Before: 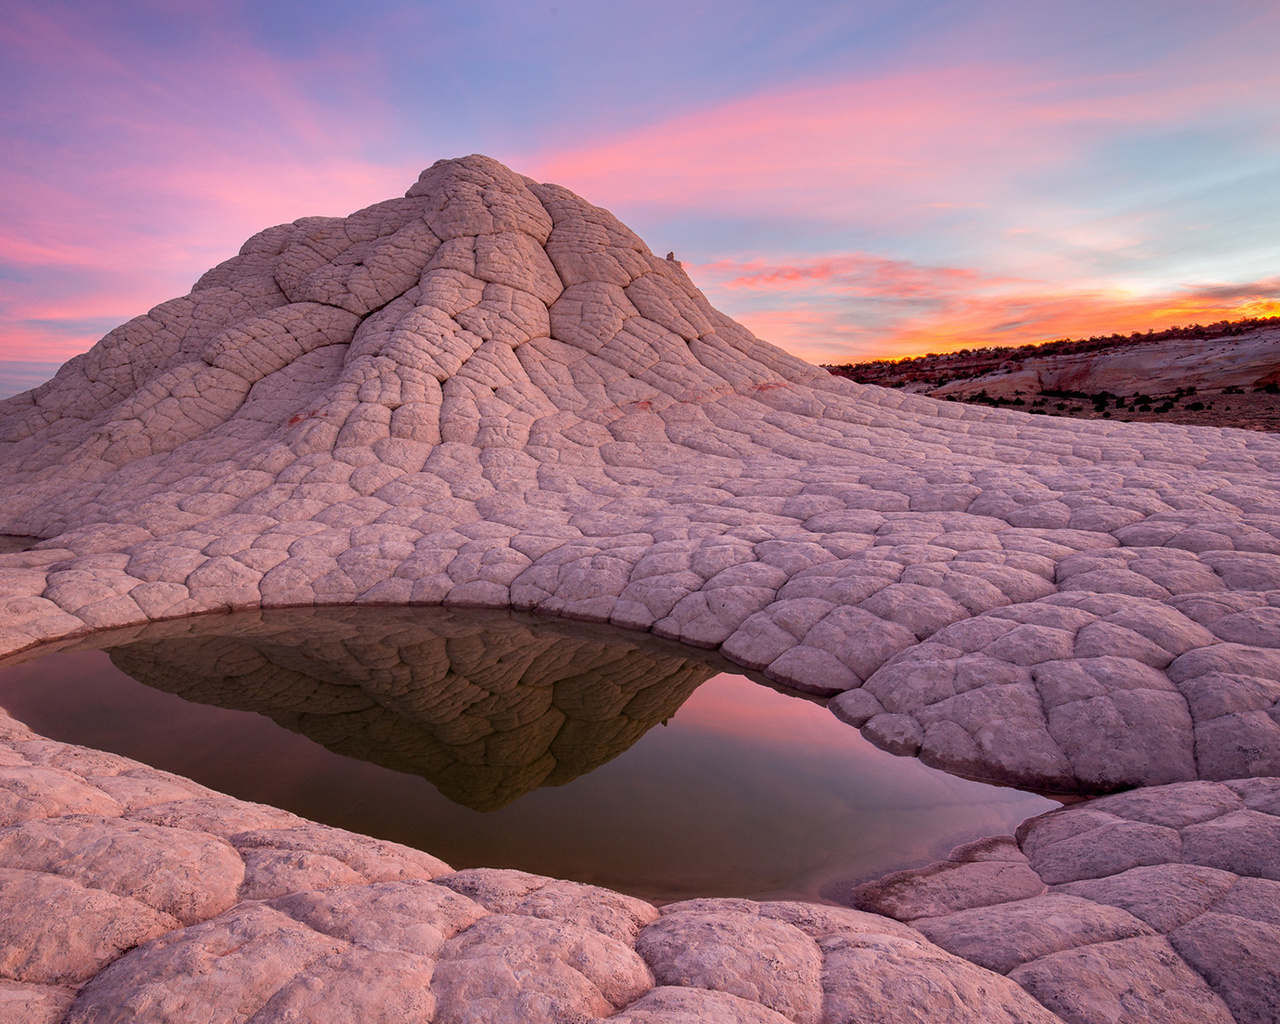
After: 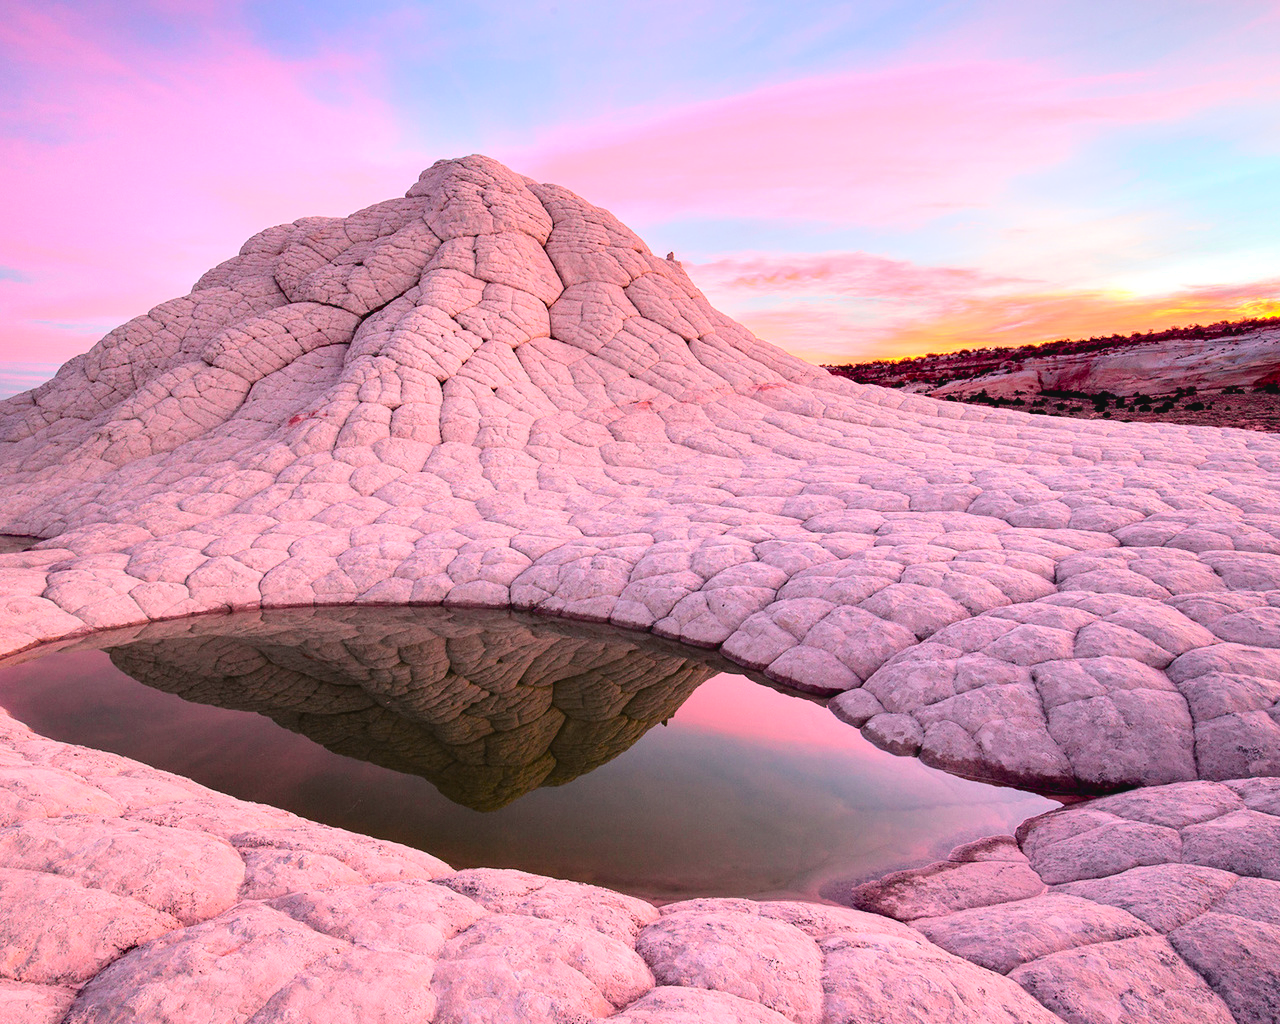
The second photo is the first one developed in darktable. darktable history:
exposure: exposure 0.653 EV, compensate exposure bias true, compensate highlight preservation false
tone curve: curves: ch0 [(0, 0.037) (0.045, 0.055) (0.155, 0.138) (0.29, 0.325) (0.428, 0.513) (0.604, 0.71) (0.824, 0.882) (1, 0.965)]; ch1 [(0, 0) (0.339, 0.334) (0.445, 0.419) (0.476, 0.454) (0.498, 0.498) (0.53, 0.515) (0.557, 0.556) (0.609, 0.649) (0.716, 0.746) (1, 1)]; ch2 [(0, 0) (0.327, 0.318) (0.417, 0.426) (0.46, 0.453) (0.502, 0.5) (0.526, 0.52) (0.554, 0.541) (0.626, 0.65) (0.749, 0.746) (1, 1)], color space Lab, independent channels
